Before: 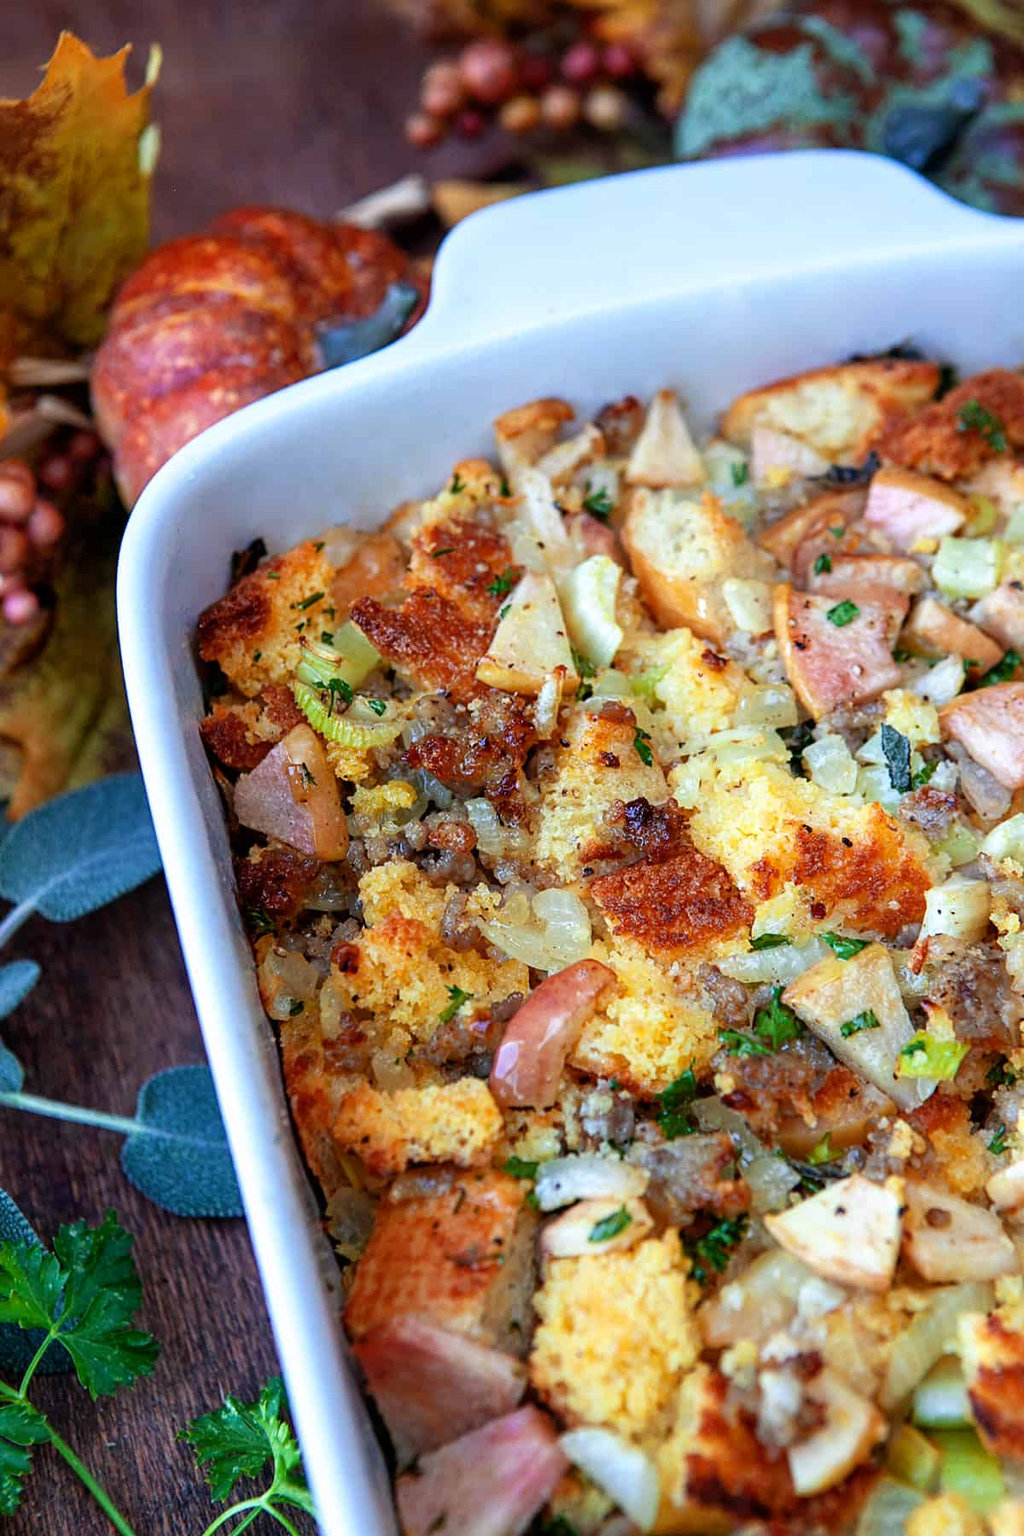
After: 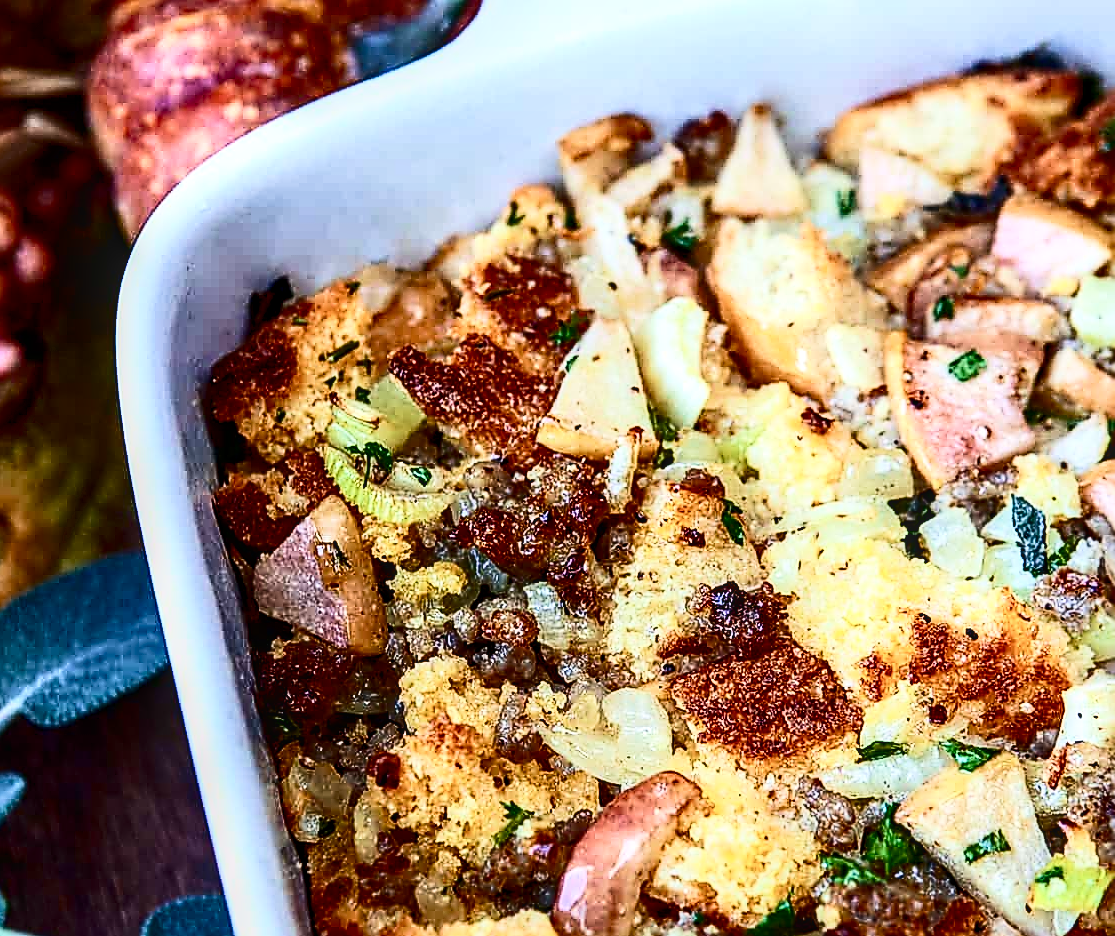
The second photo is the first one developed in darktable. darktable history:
exposure: compensate exposure bias true, compensate highlight preservation false
crop: left 1.821%, top 19.622%, right 5.261%, bottom 28.341%
local contrast: detail 130%
velvia: on, module defaults
sharpen: radius 1.419, amount 1.255, threshold 0.739
contrast brightness saturation: contrast 0.514, saturation -0.103
color balance rgb: perceptual saturation grading › global saturation 20%, perceptual saturation grading › highlights -25.146%, perceptual saturation grading › shadows 23.977%
